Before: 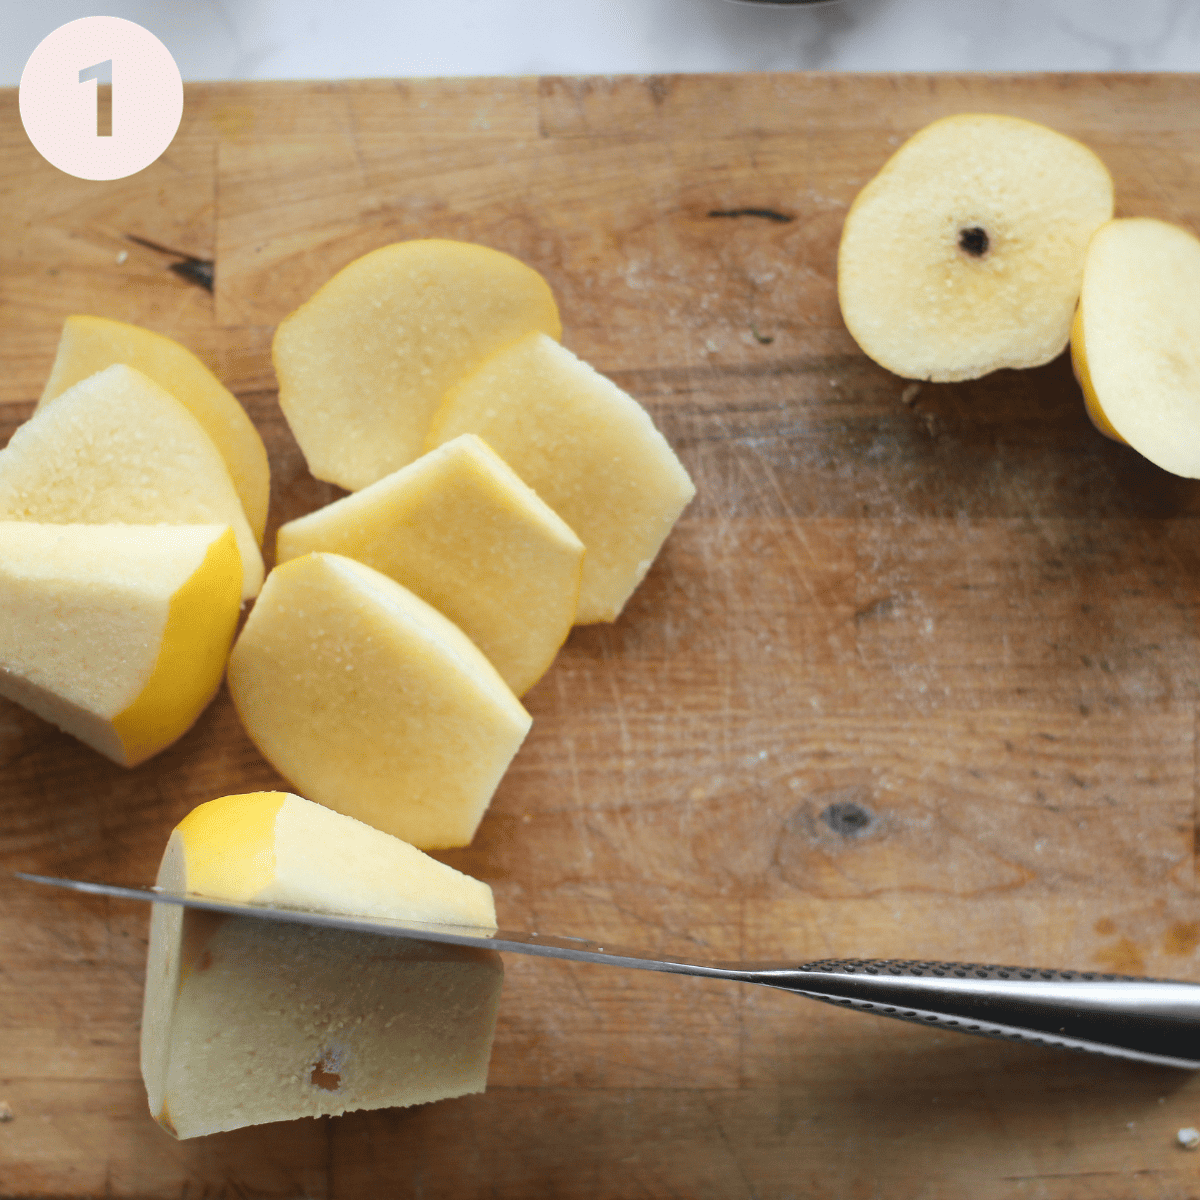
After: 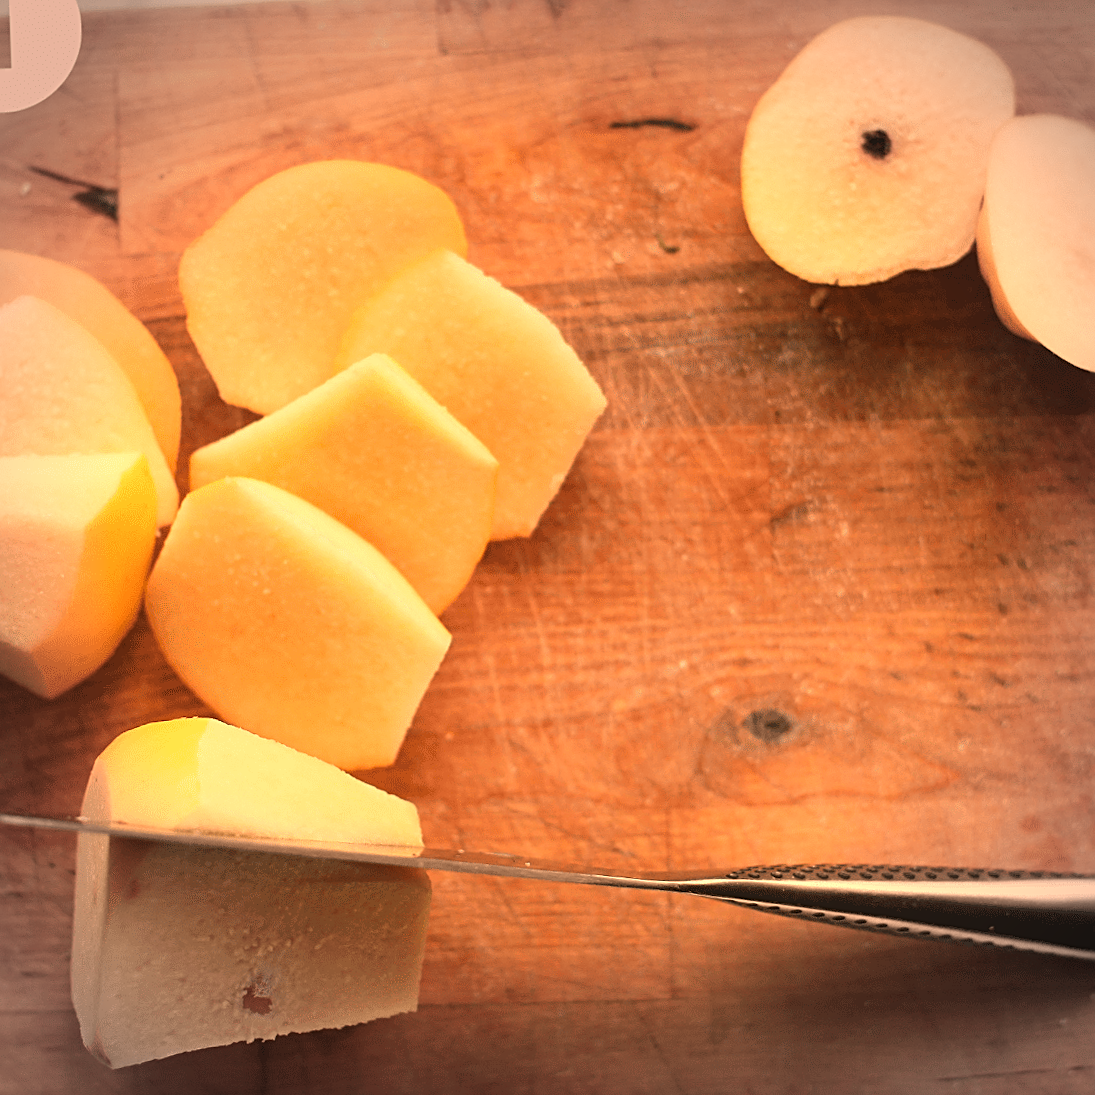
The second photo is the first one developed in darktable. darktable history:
vignetting: width/height ratio 1.094
white balance: red 1.467, blue 0.684
sharpen: on, module defaults
crop and rotate: angle 1.96°, left 5.673%, top 5.673%
